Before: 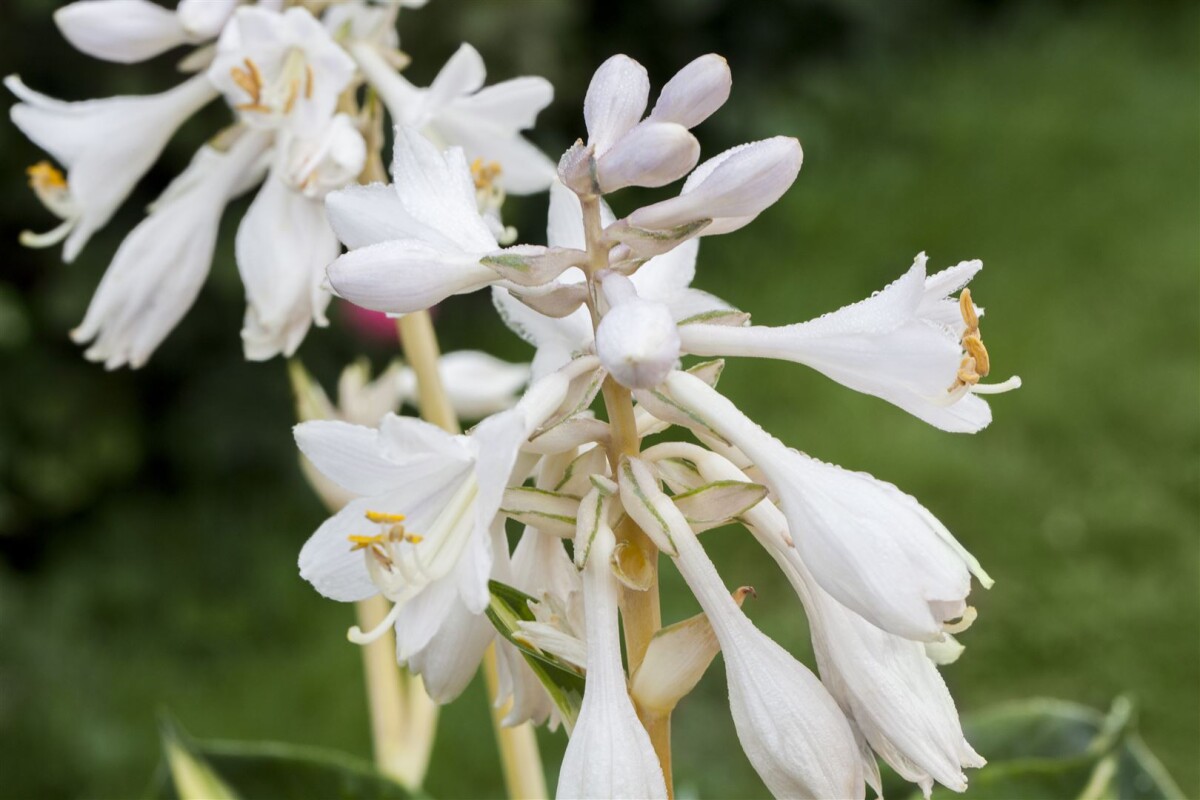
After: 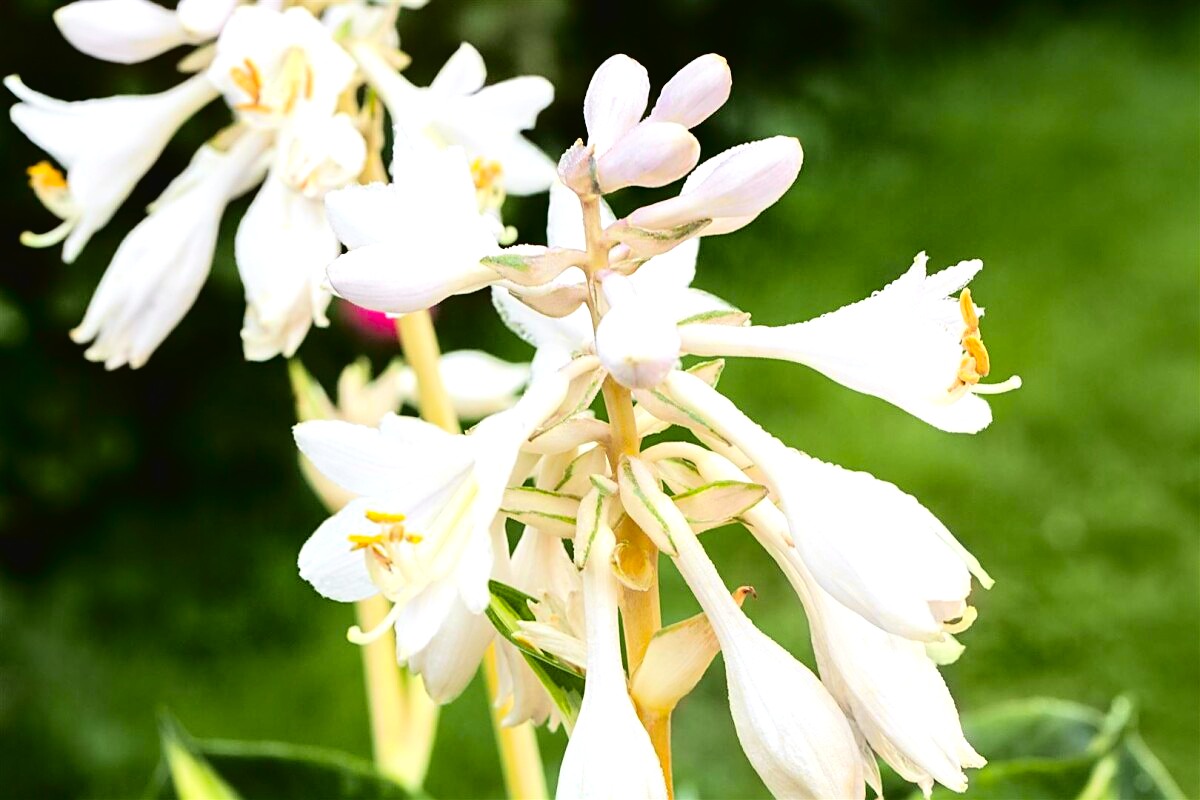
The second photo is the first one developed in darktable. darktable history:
tone equalizer: -8 EV -0.755 EV, -7 EV -0.732 EV, -6 EV -0.571 EV, -5 EV -0.378 EV, -3 EV 0.397 EV, -2 EV 0.6 EV, -1 EV 0.692 EV, +0 EV 0.759 EV, mask exposure compensation -0.502 EV
tone curve: curves: ch0 [(0.003, 0.029) (0.037, 0.036) (0.149, 0.117) (0.297, 0.318) (0.422, 0.474) (0.531, 0.6) (0.743, 0.809) (0.877, 0.901) (1, 0.98)]; ch1 [(0, 0) (0.305, 0.325) (0.453, 0.437) (0.482, 0.479) (0.501, 0.5) (0.506, 0.503) (0.567, 0.572) (0.605, 0.608) (0.668, 0.69) (1, 1)]; ch2 [(0, 0) (0.313, 0.306) (0.4, 0.399) (0.45, 0.48) (0.499, 0.502) (0.512, 0.523) (0.57, 0.595) (0.653, 0.662) (1, 1)], color space Lab, independent channels, preserve colors none
contrast brightness saturation: saturation 0.515
sharpen: on, module defaults
